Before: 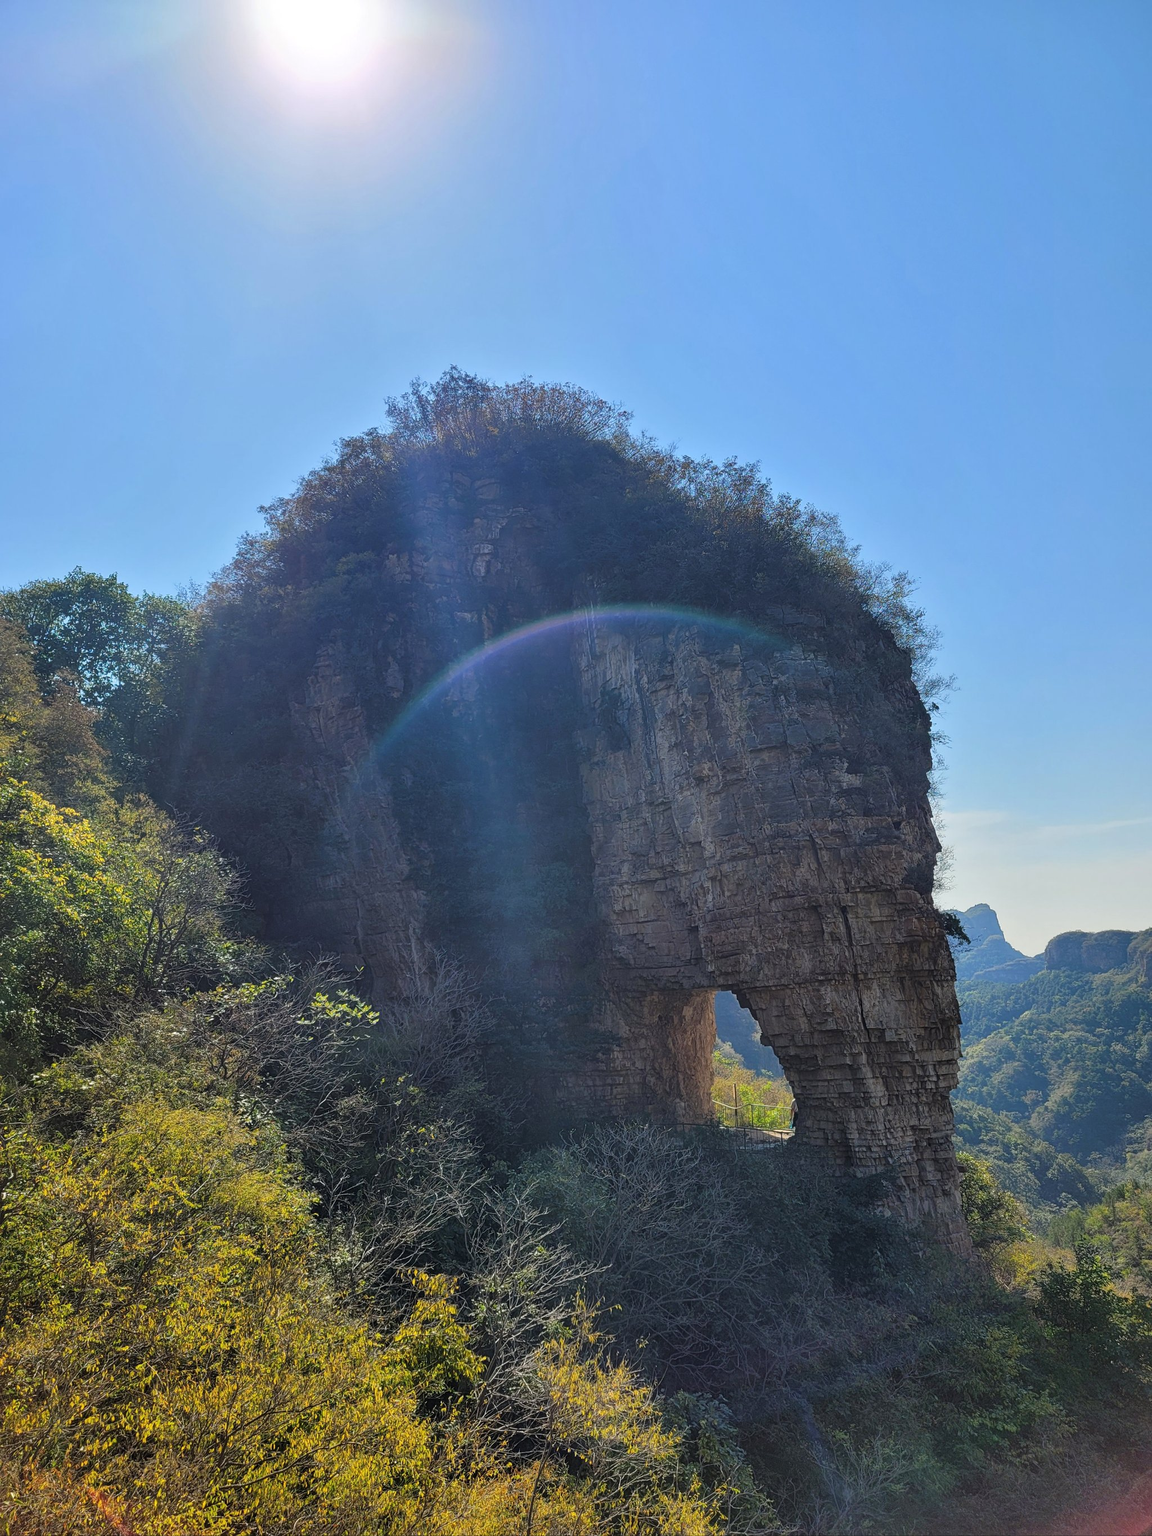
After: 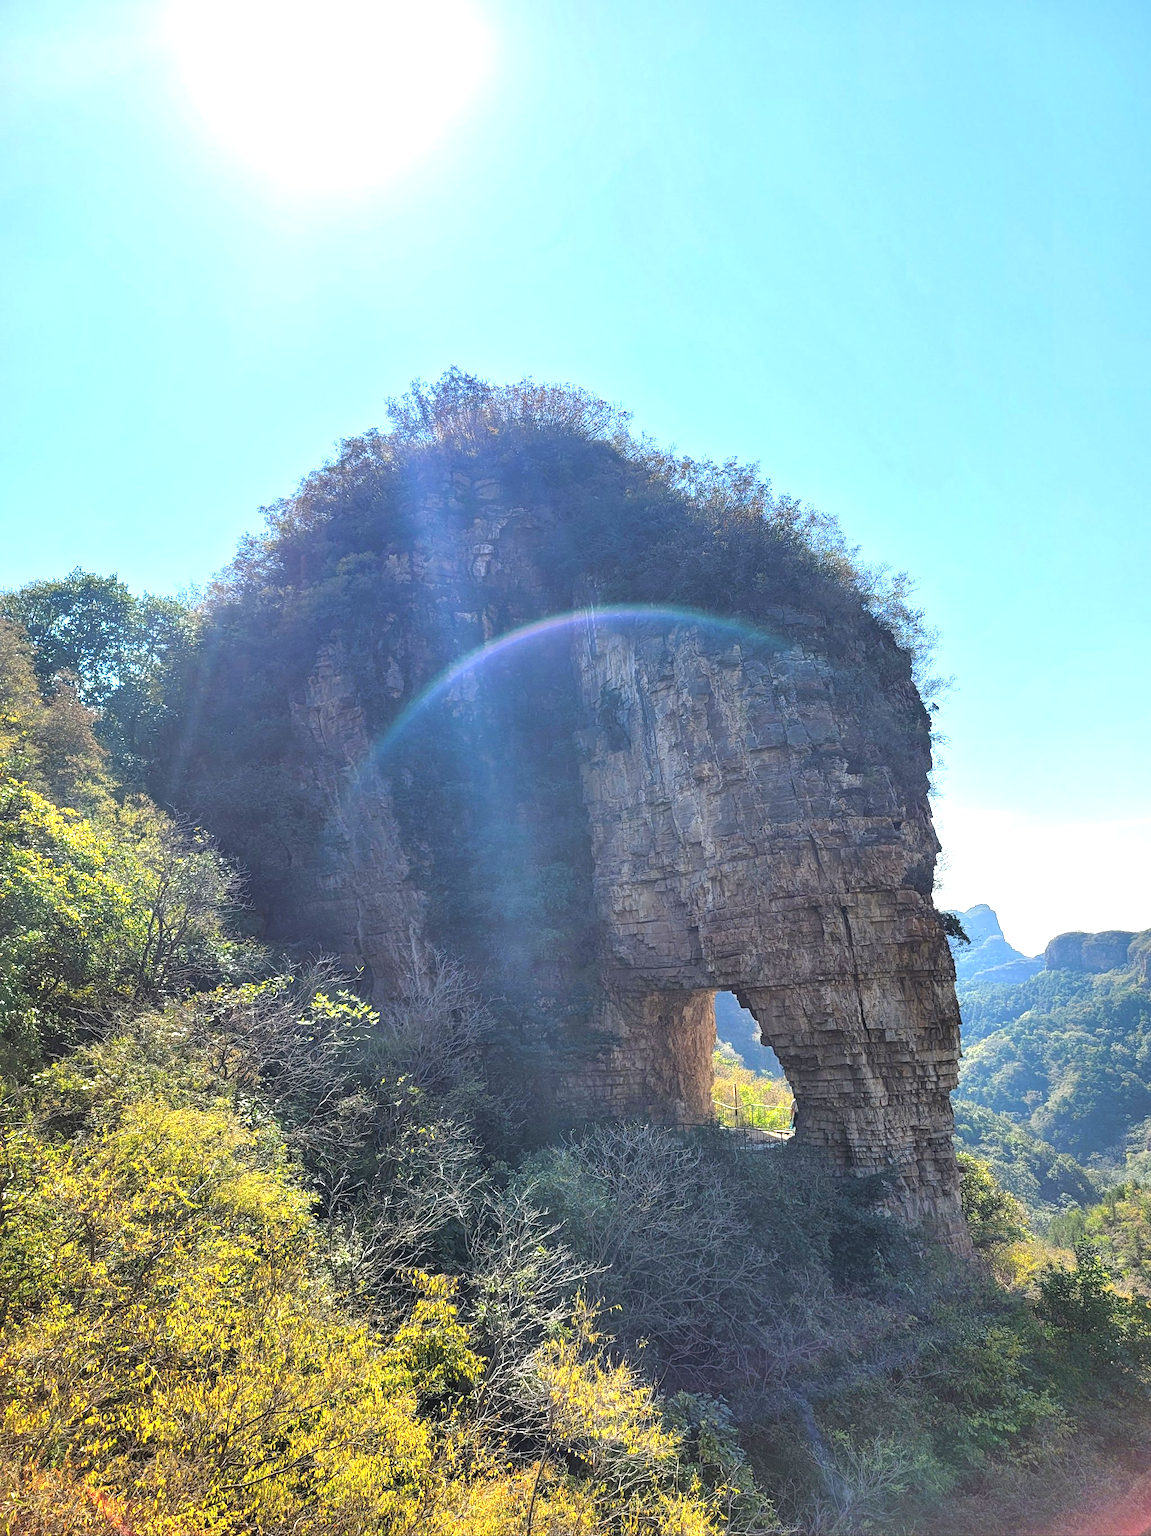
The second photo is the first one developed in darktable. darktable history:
exposure: black level correction 0, exposure 1.2 EV, compensate exposure bias true, compensate highlight preservation false
tone equalizer: on, module defaults
shadows and highlights: radius 334.93, shadows 63.48, highlights 6.06, compress 87.7%, highlights color adjustment 39.73%, soften with gaussian
